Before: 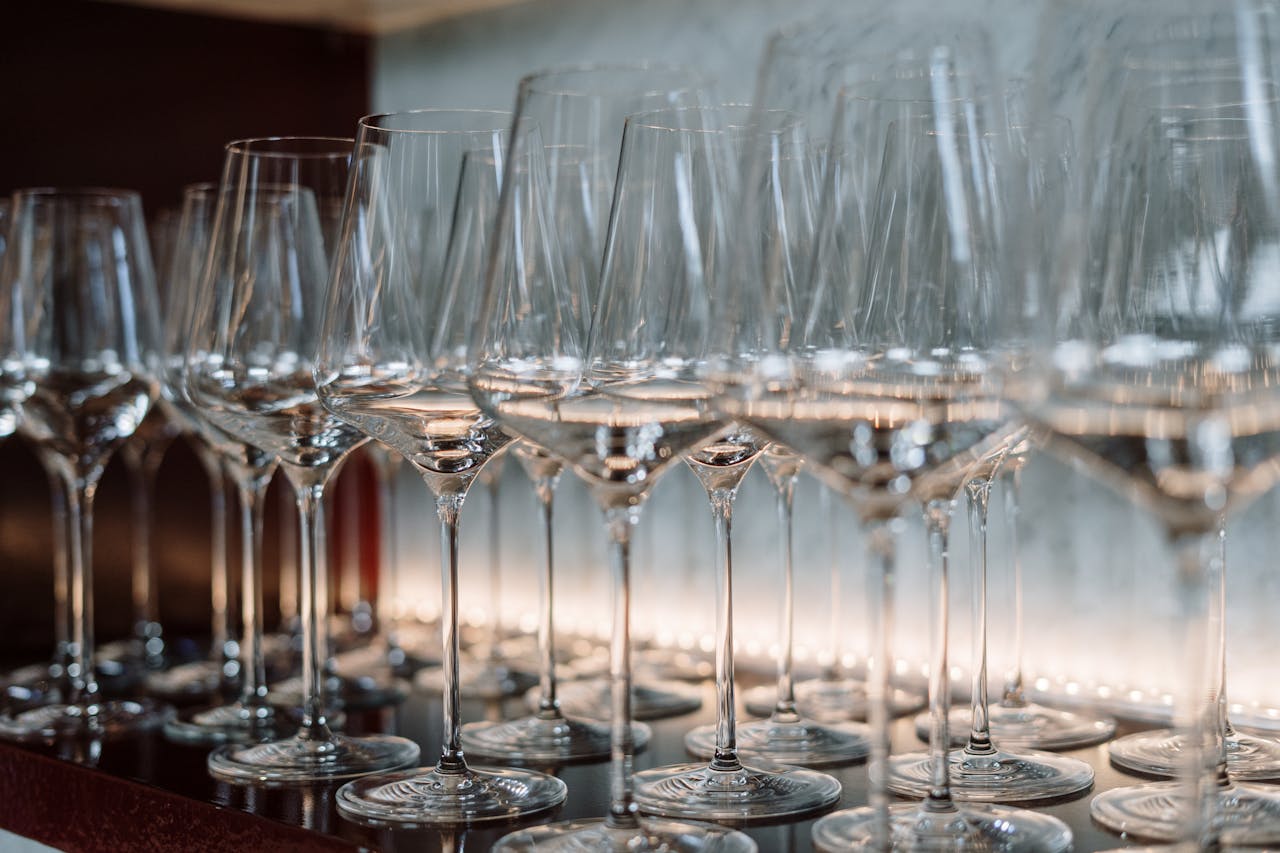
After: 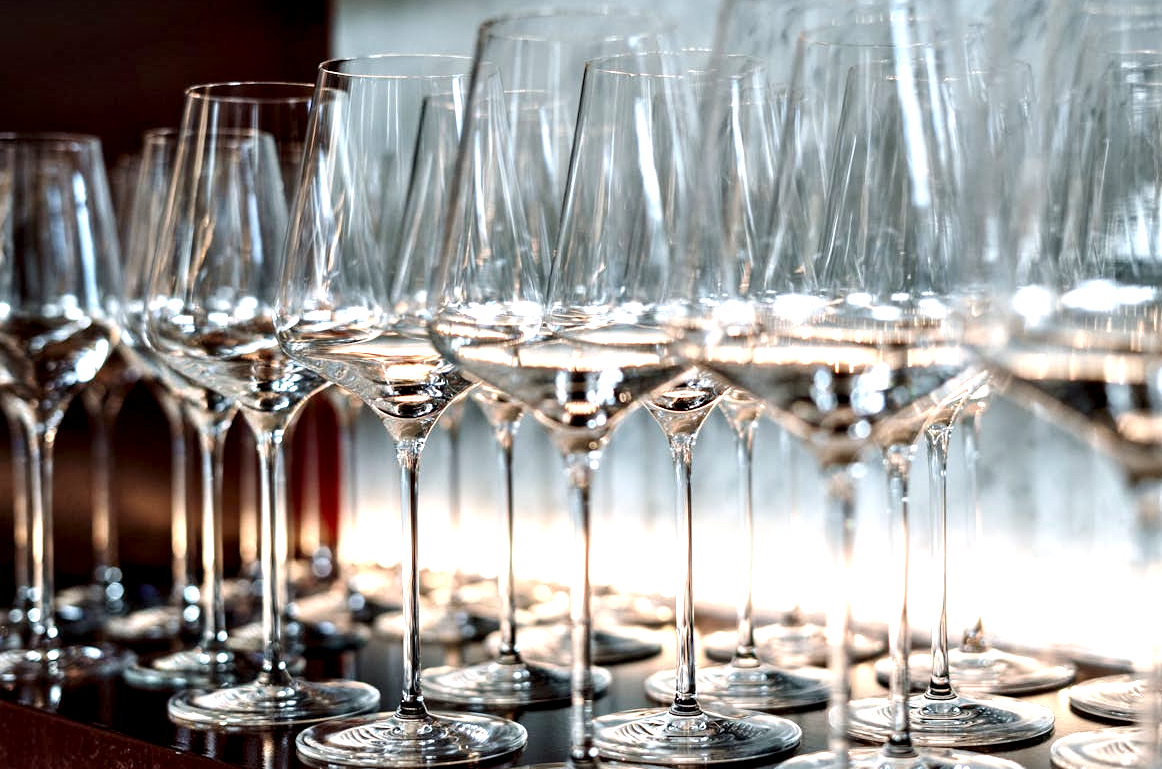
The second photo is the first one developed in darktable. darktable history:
crop: left 3.18%, top 6.479%, right 6.017%, bottom 3.254%
contrast equalizer: y [[0.6 ×6], [0.55 ×6], [0 ×6], [0 ×6], [0 ×6]]
exposure: exposure 0.735 EV, compensate exposure bias true, compensate highlight preservation false
